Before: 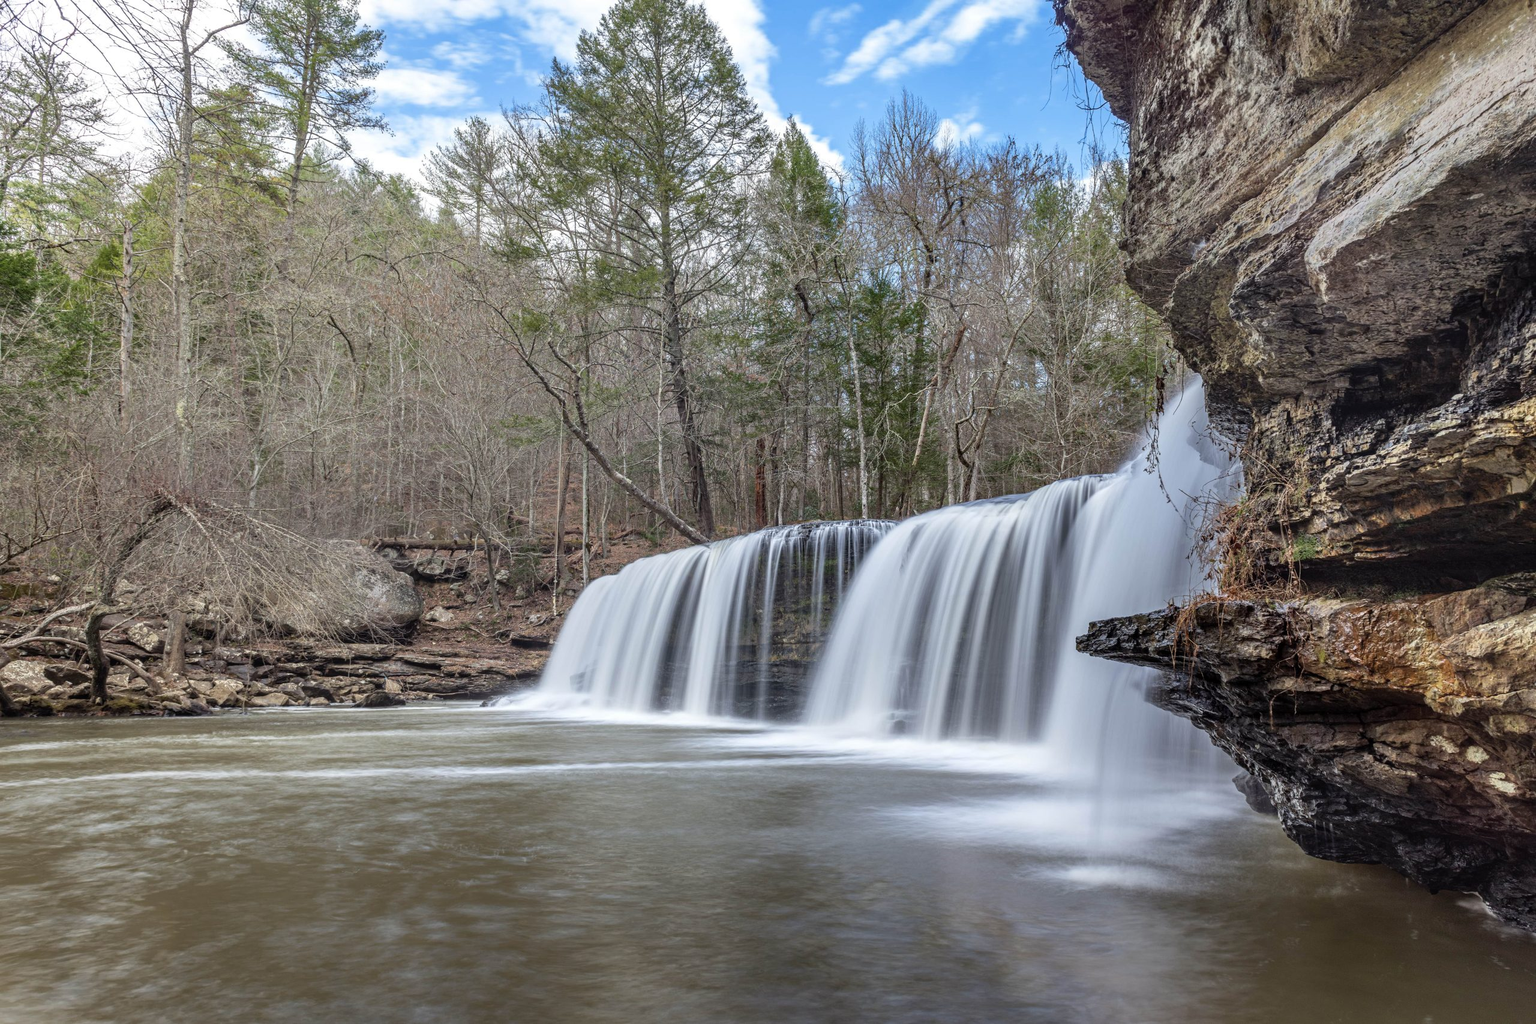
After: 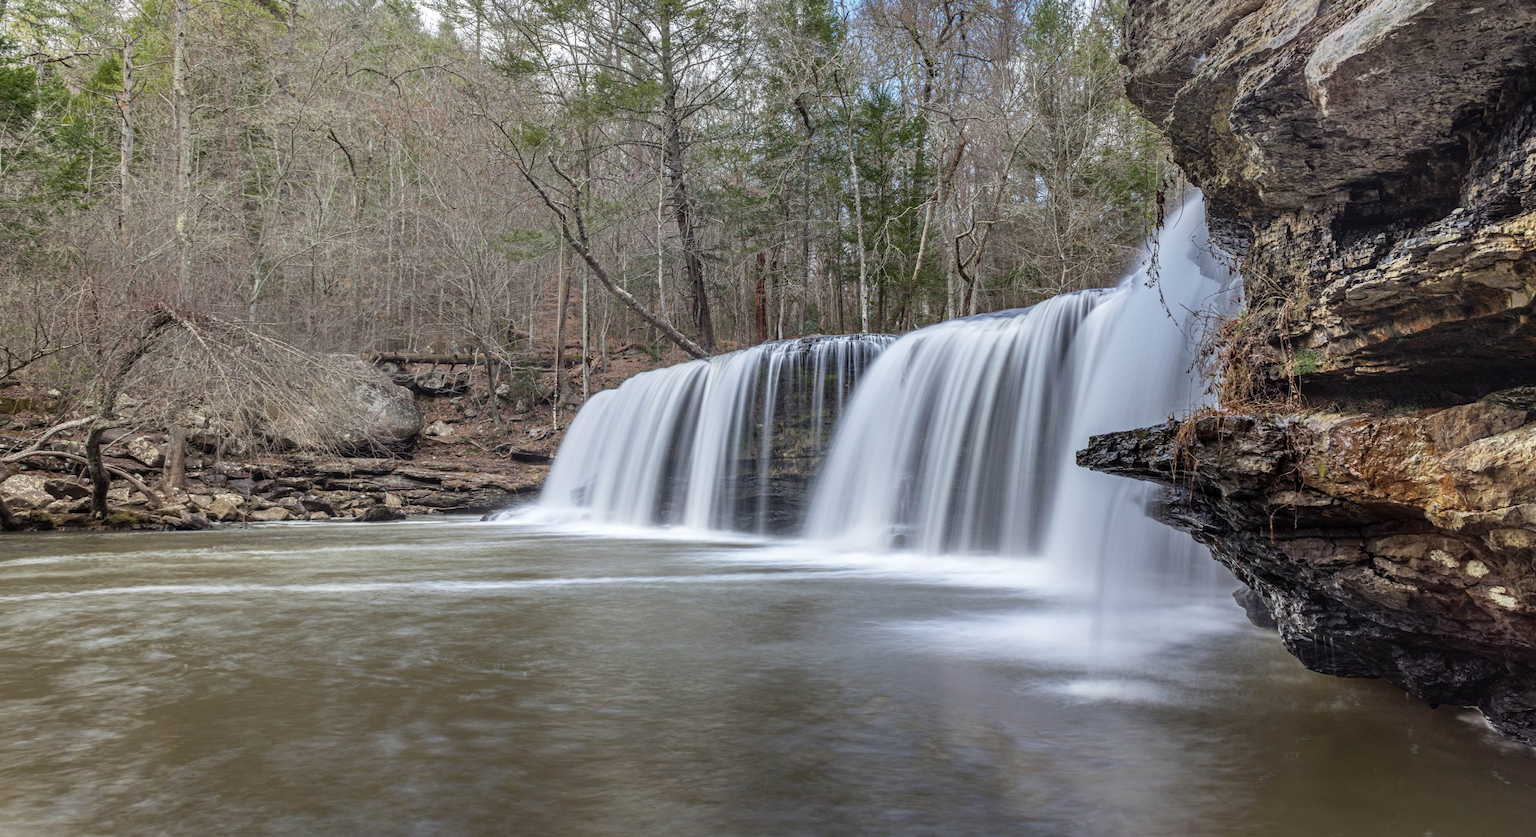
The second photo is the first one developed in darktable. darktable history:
crop and rotate: top 18.176%
